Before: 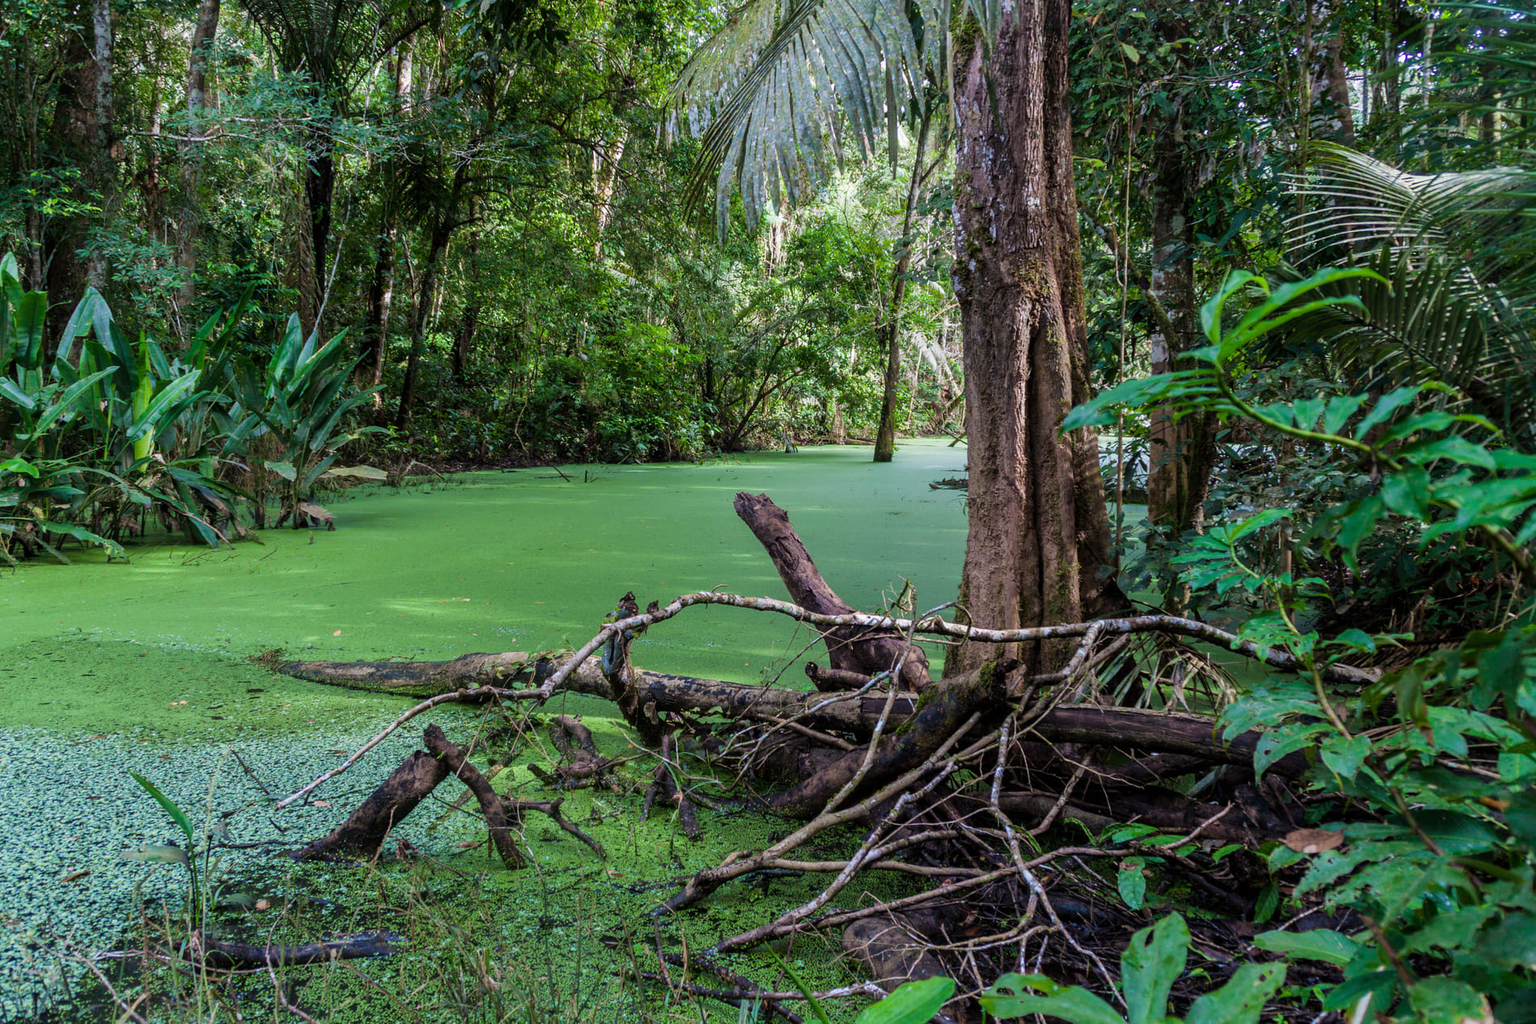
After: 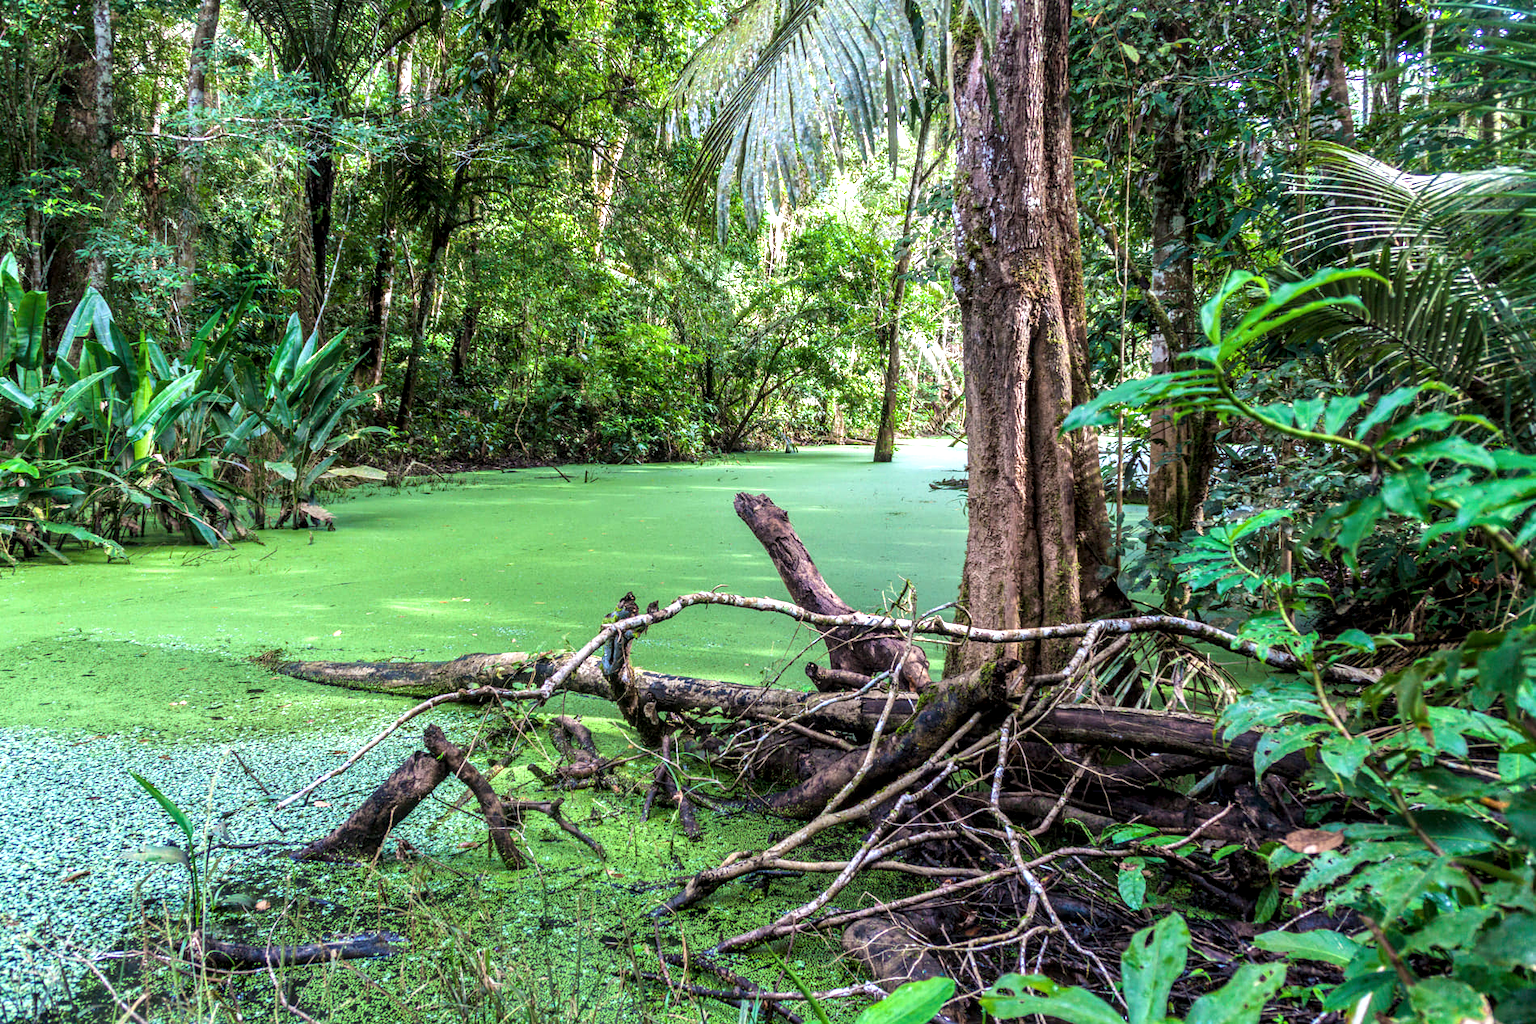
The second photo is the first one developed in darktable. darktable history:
exposure: exposure 1 EV, compensate highlight preservation false
local contrast: detail 130%
